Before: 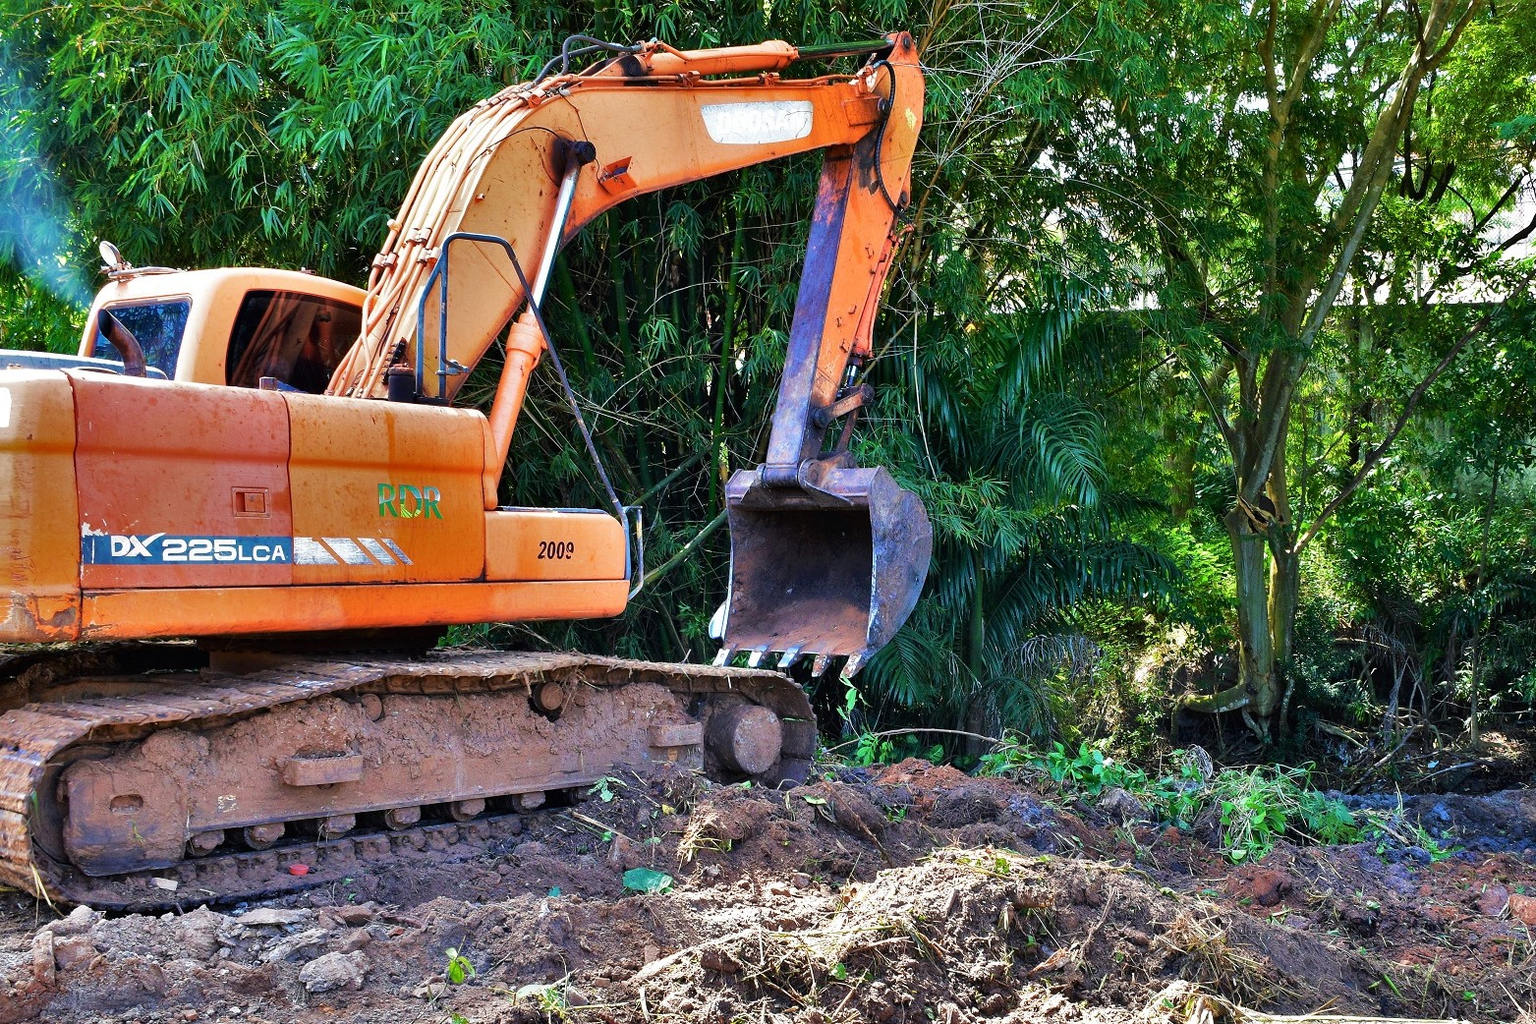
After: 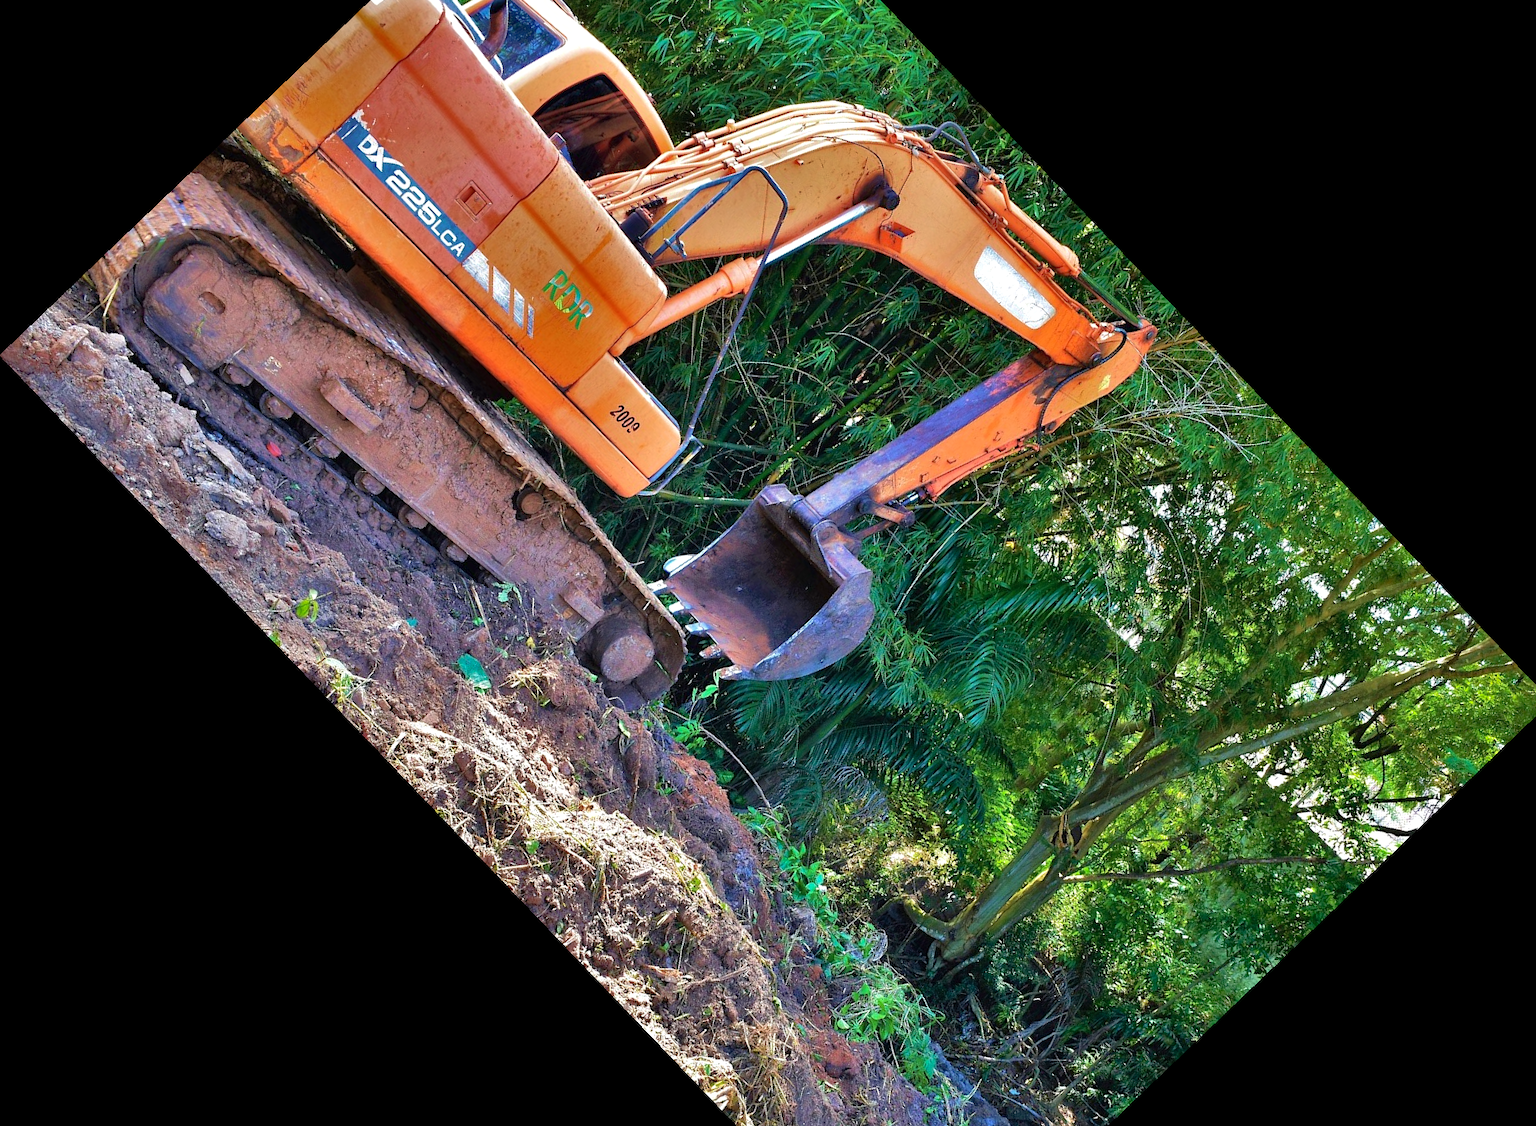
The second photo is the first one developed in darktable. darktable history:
crop and rotate: angle -46.26°, top 16.234%, right 0.912%, bottom 11.704%
velvia: on, module defaults
exposure: exposure 0.127 EV, compensate highlight preservation false
shadows and highlights: on, module defaults
